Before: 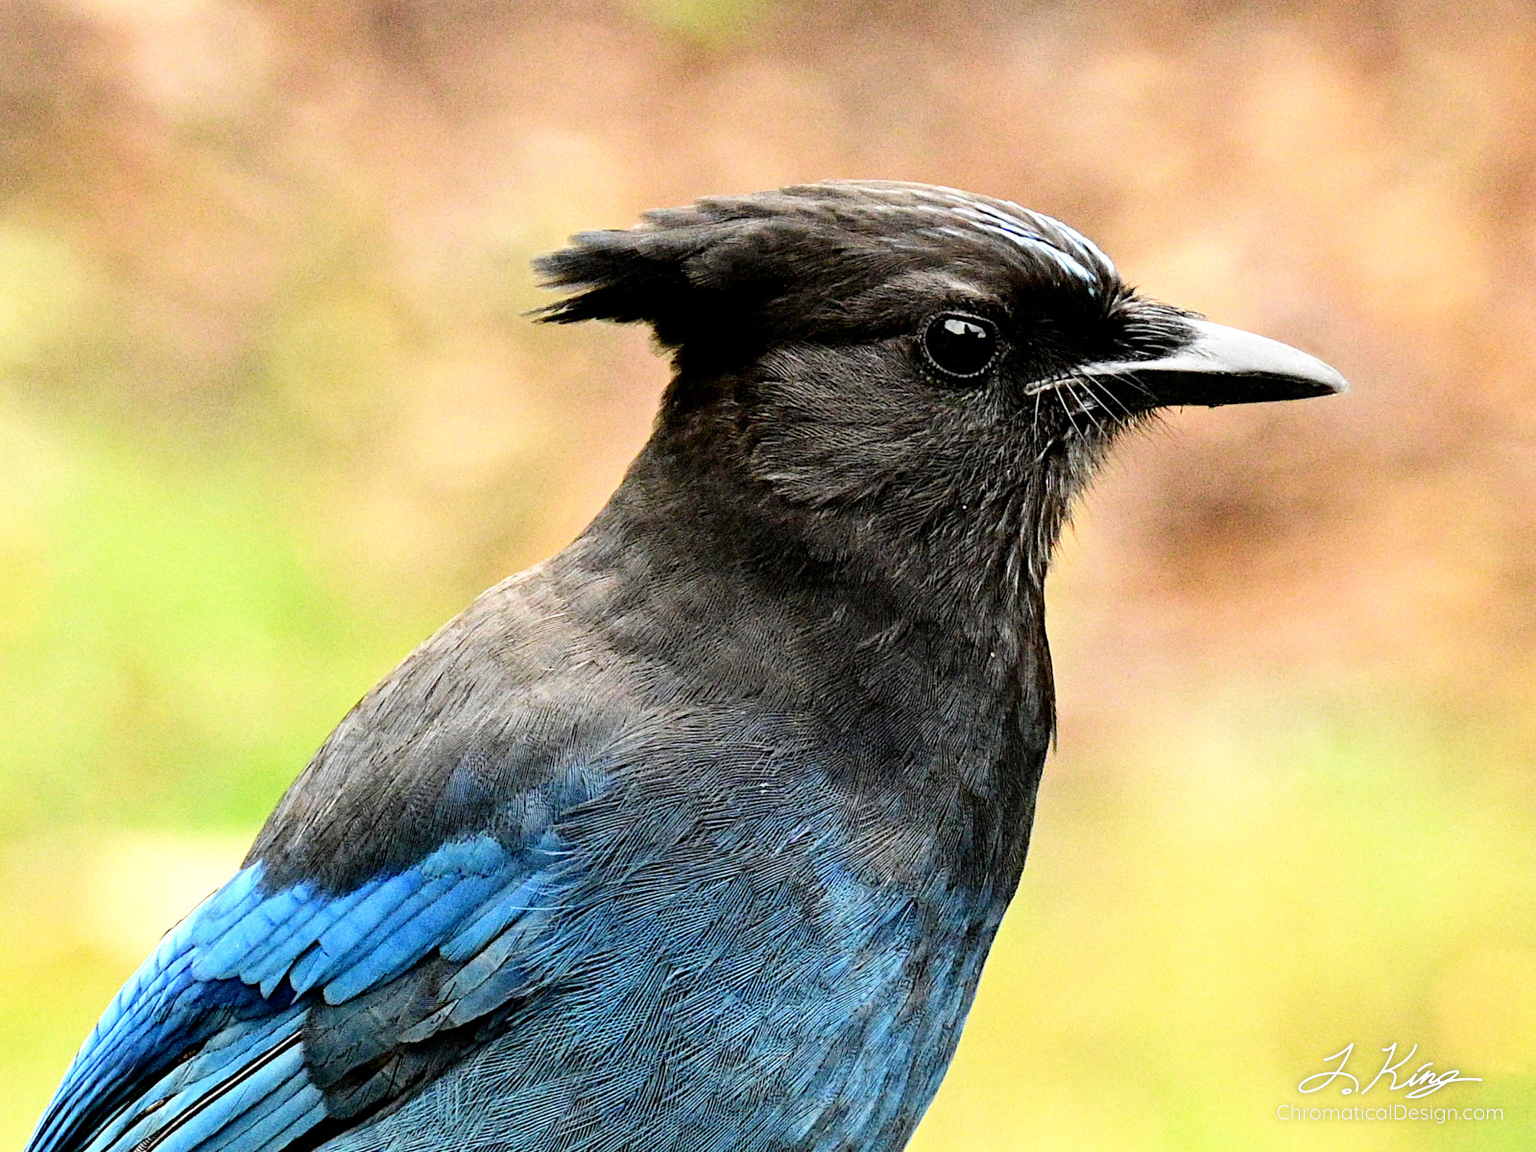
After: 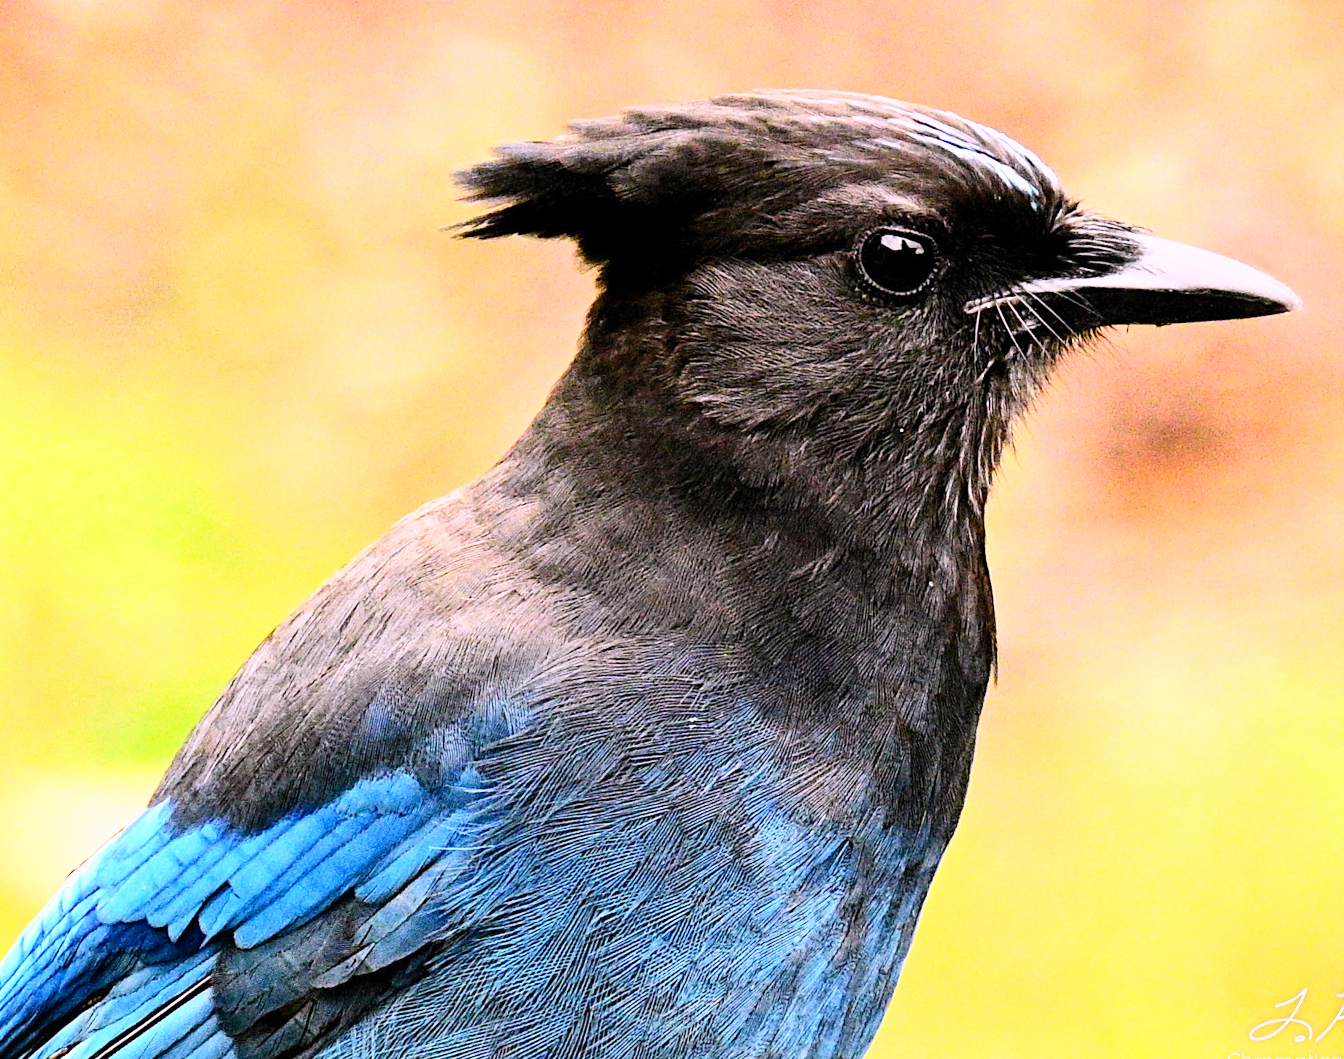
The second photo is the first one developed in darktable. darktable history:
color calibration: x 0.334, y 0.349, temperature 5426 K
crop: left 6.446%, top 8.188%, right 9.538%, bottom 3.548%
contrast brightness saturation: contrast 0.2, brightness 0.16, saturation 0.22
white balance: red 1.066, blue 1.119
